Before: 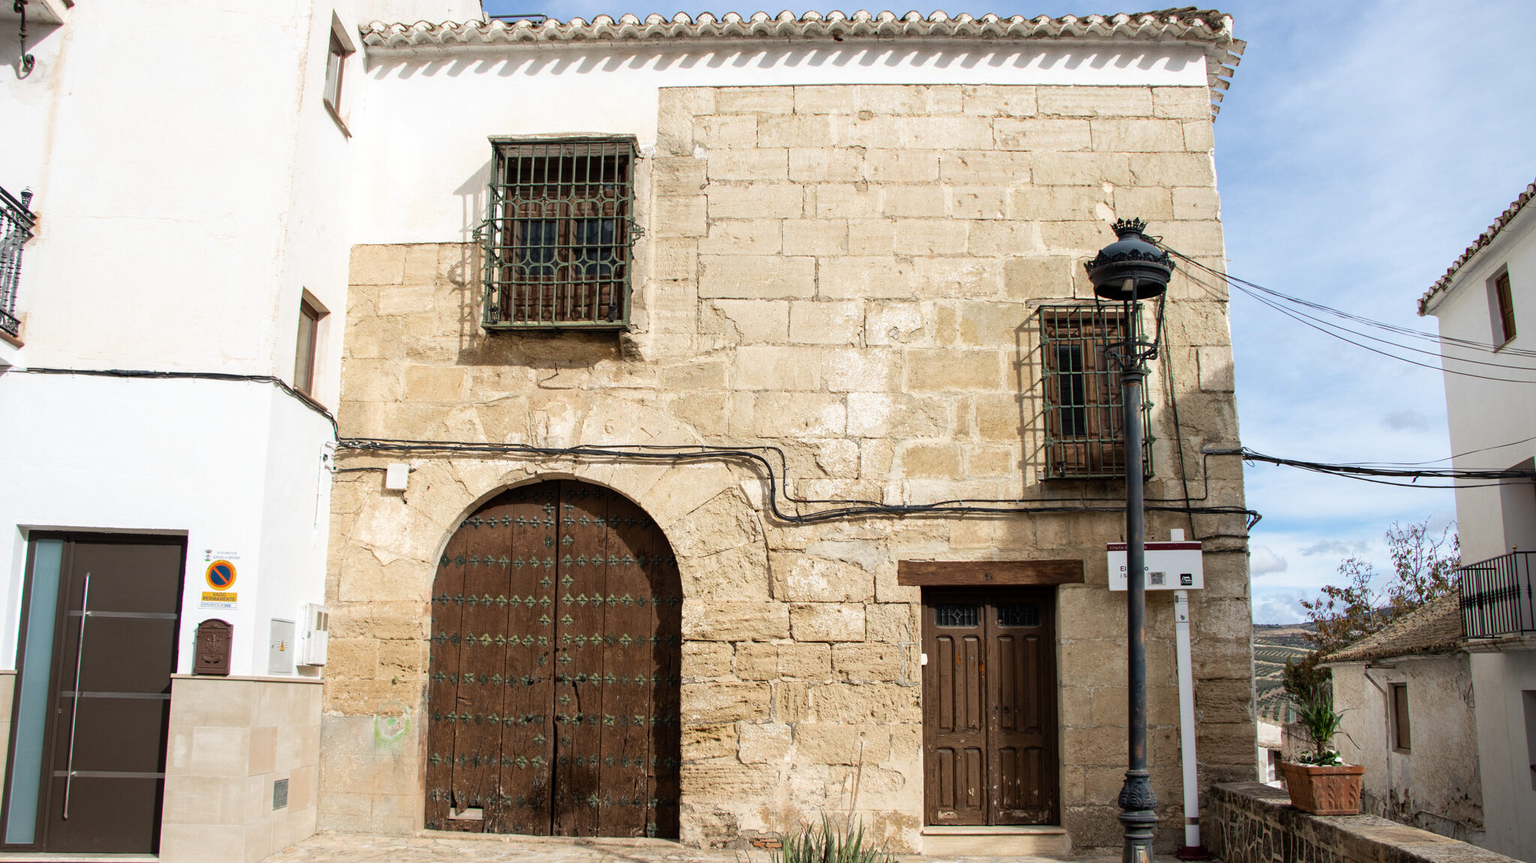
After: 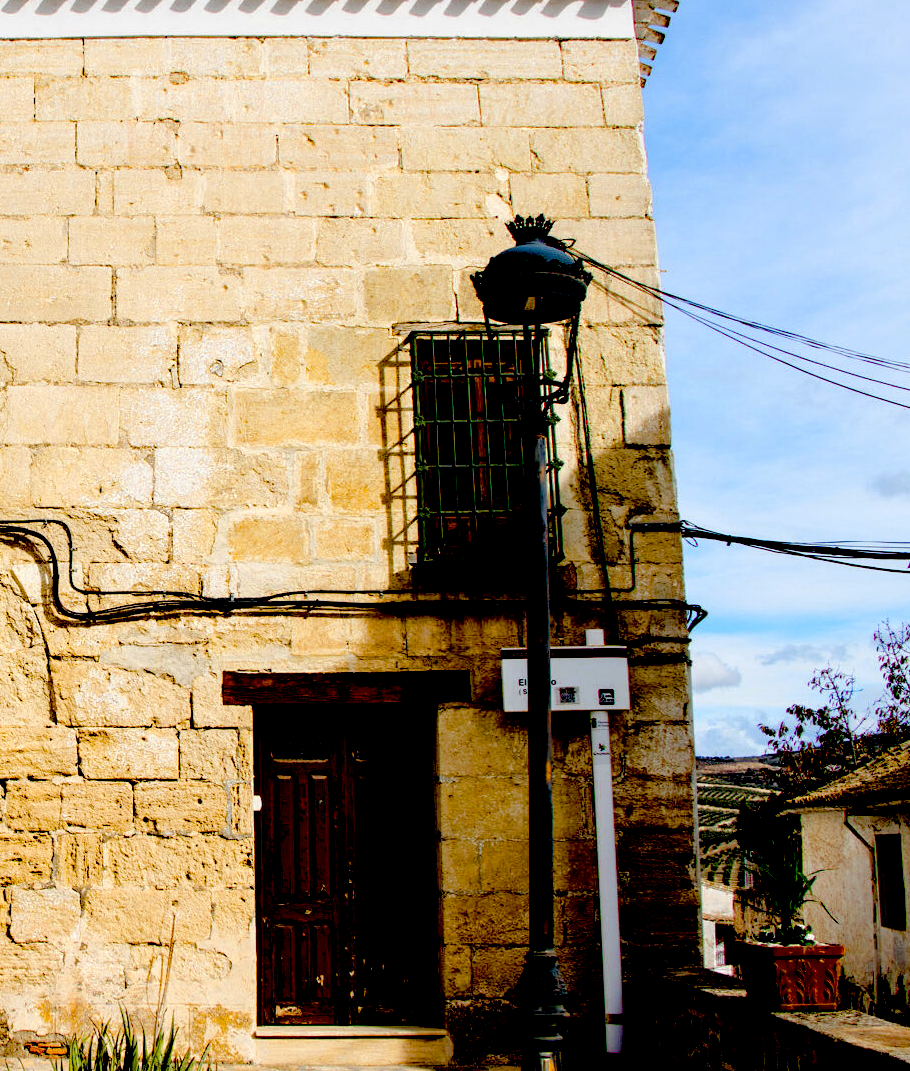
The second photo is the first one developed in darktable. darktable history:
crop: left 47.628%, top 6.643%, right 7.874%
color balance rgb: perceptual saturation grading › global saturation 35%, perceptual saturation grading › highlights -30%, perceptual saturation grading › shadows 35%, perceptual brilliance grading › global brilliance 3%, perceptual brilliance grading › highlights -3%, perceptual brilliance grading › shadows 3%
color zones: curves: ch0 [(0.004, 0.305) (0.261, 0.623) (0.389, 0.399) (0.708, 0.571) (0.947, 0.34)]; ch1 [(0.025, 0.645) (0.229, 0.584) (0.326, 0.551) (0.484, 0.262) (0.757, 0.643)]
exposure: black level correction 0.1, exposure -0.092 EV, compensate highlight preservation false
